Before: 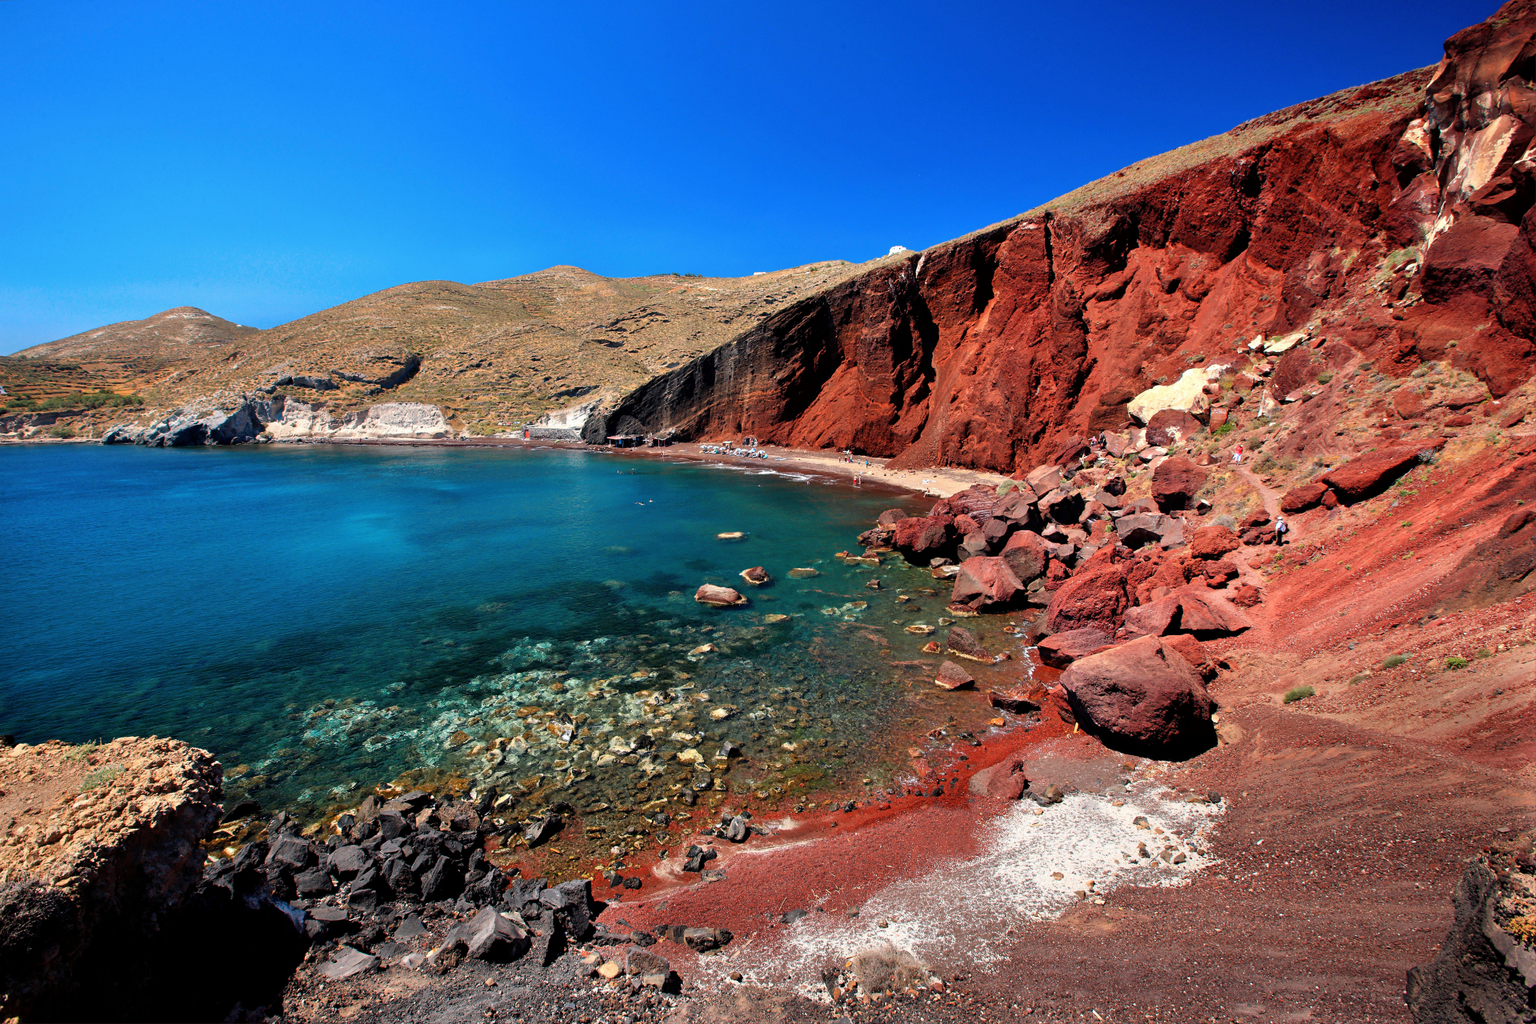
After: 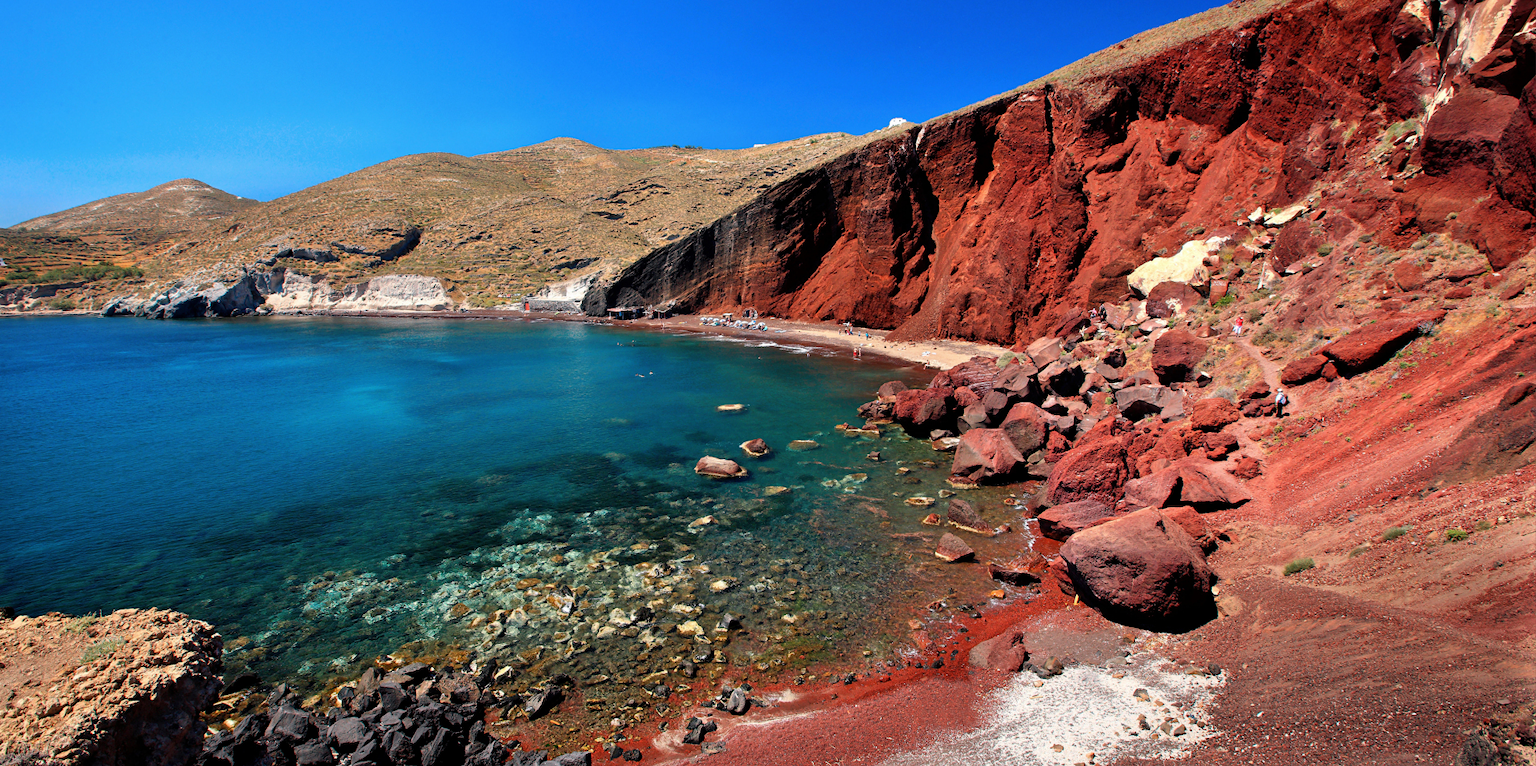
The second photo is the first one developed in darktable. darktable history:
crop and rotate: top 12.545%, bottom 12.544%
